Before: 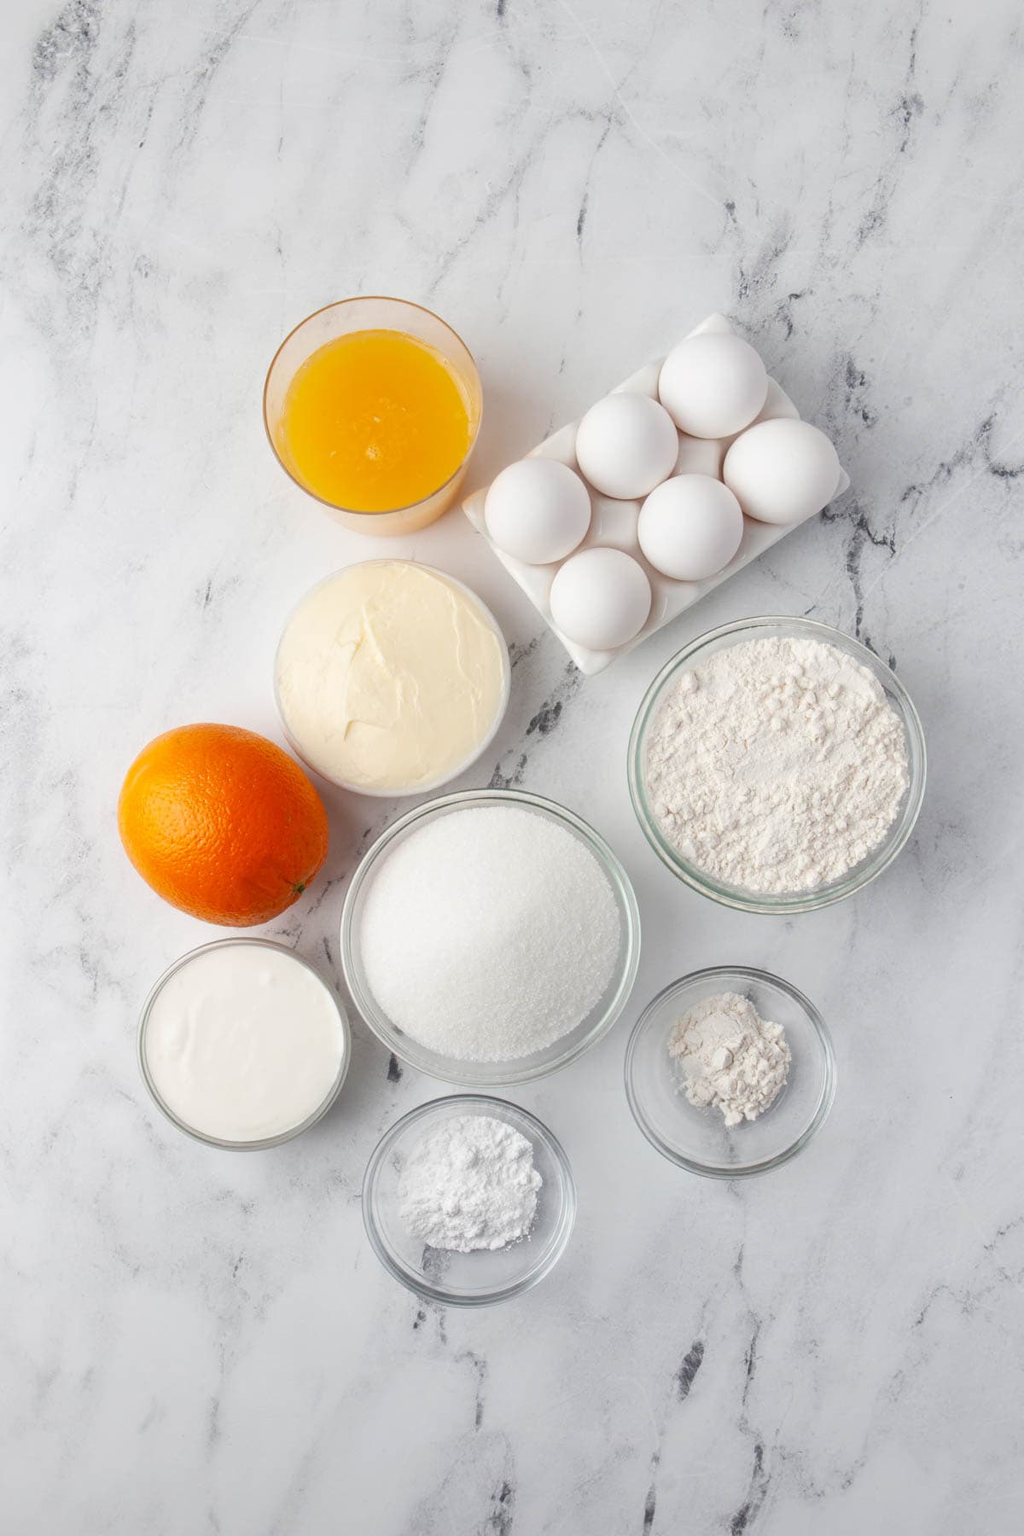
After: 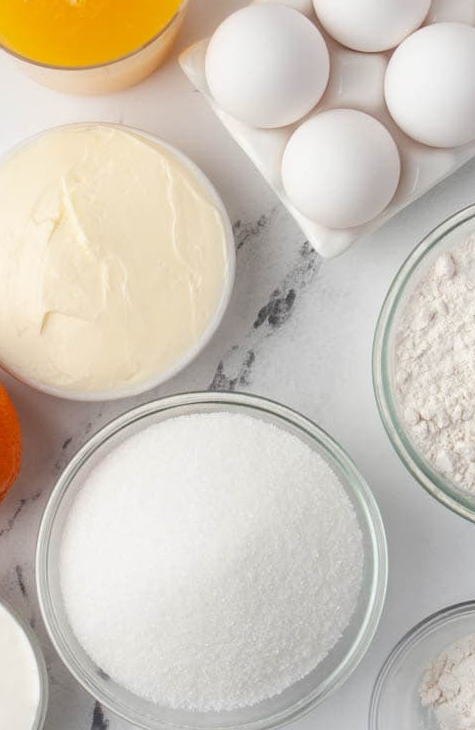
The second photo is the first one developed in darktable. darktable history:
crop: left 30.259%, top 29.658%, right 30.128%, bottom 29.763%
